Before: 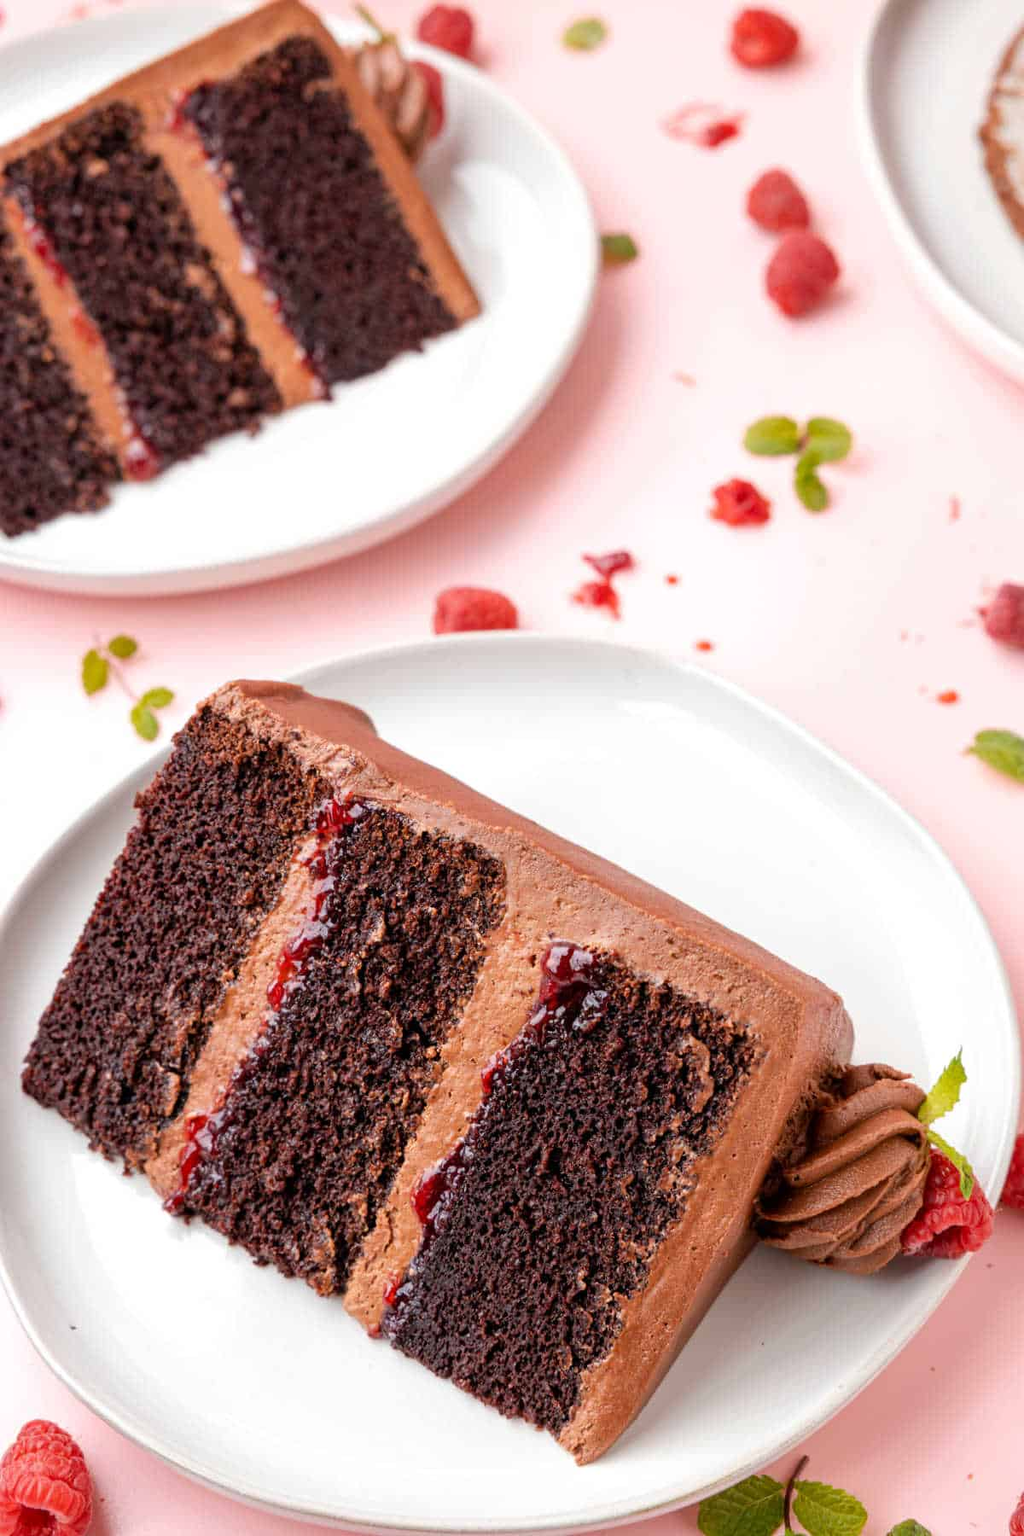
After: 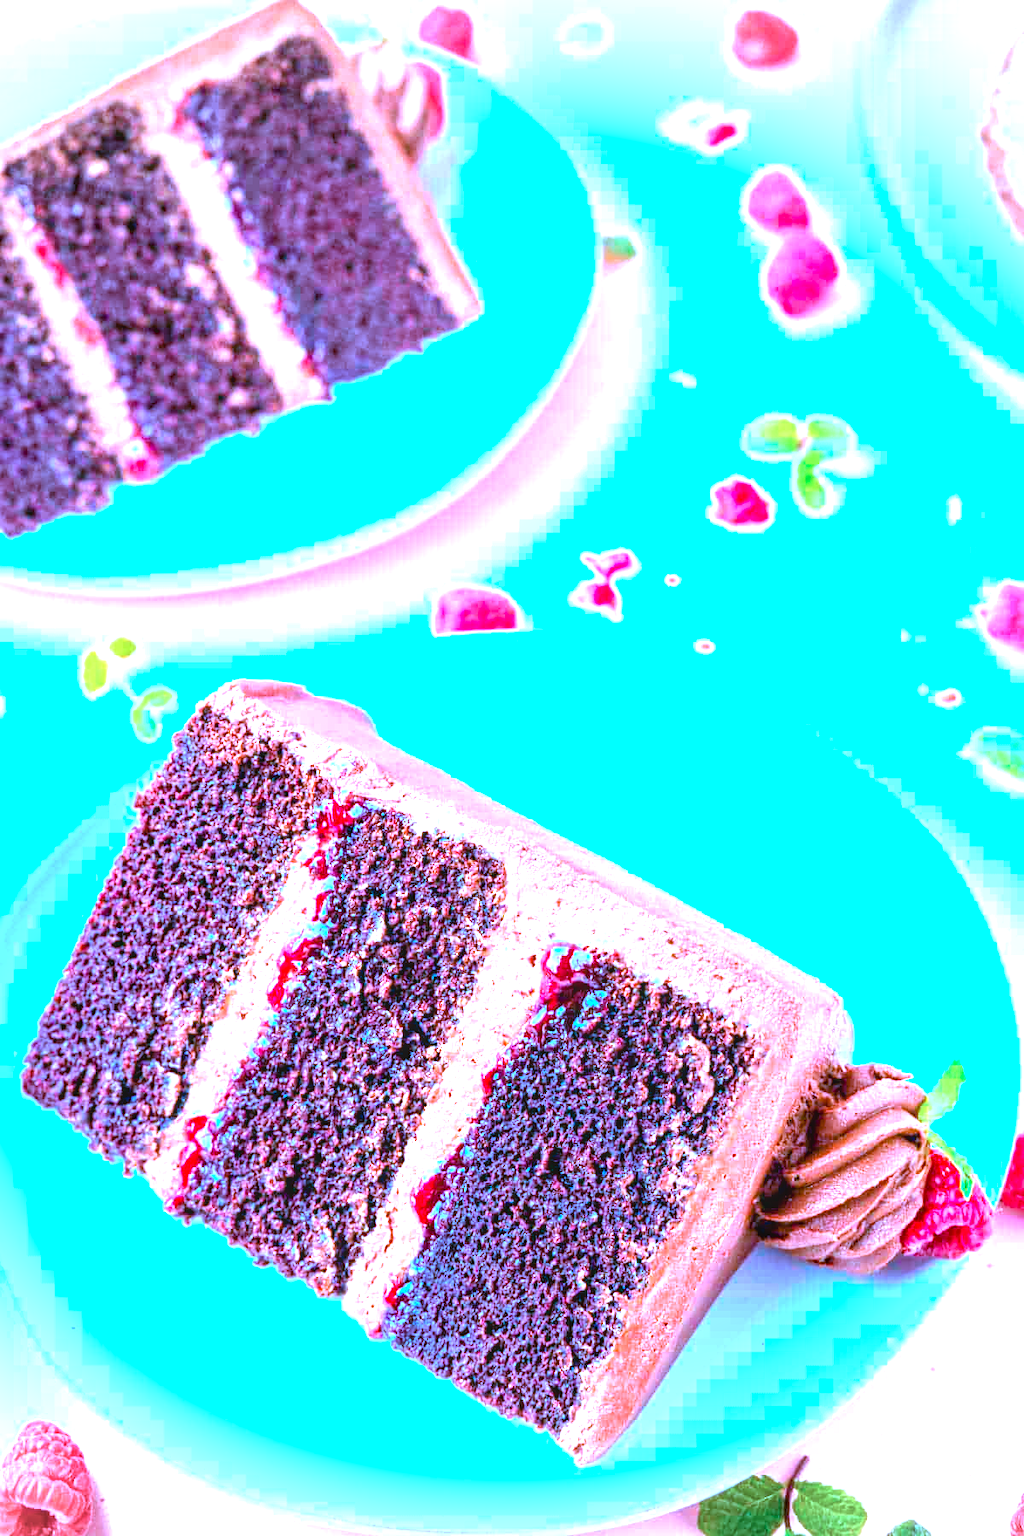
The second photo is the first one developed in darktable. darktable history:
exposure: black level correction 0.001, exposure 1.822 EV, compensate exposure bias true, compensate highlight preservation false
color balance rgb: linear chroma grading › global chroma 10%, perceptual saturation grading › global saturation 30%, global vibrance 10%
color correction: saturation 1.1
vignetting: fall-off radius 45%, brightness -0.33
local contrast: on, module defaults
tone equalizer: on, module defaults
color calibration: illuminant as shot in camera, x 0.462, y 0.419, temperature 2651.64 K
